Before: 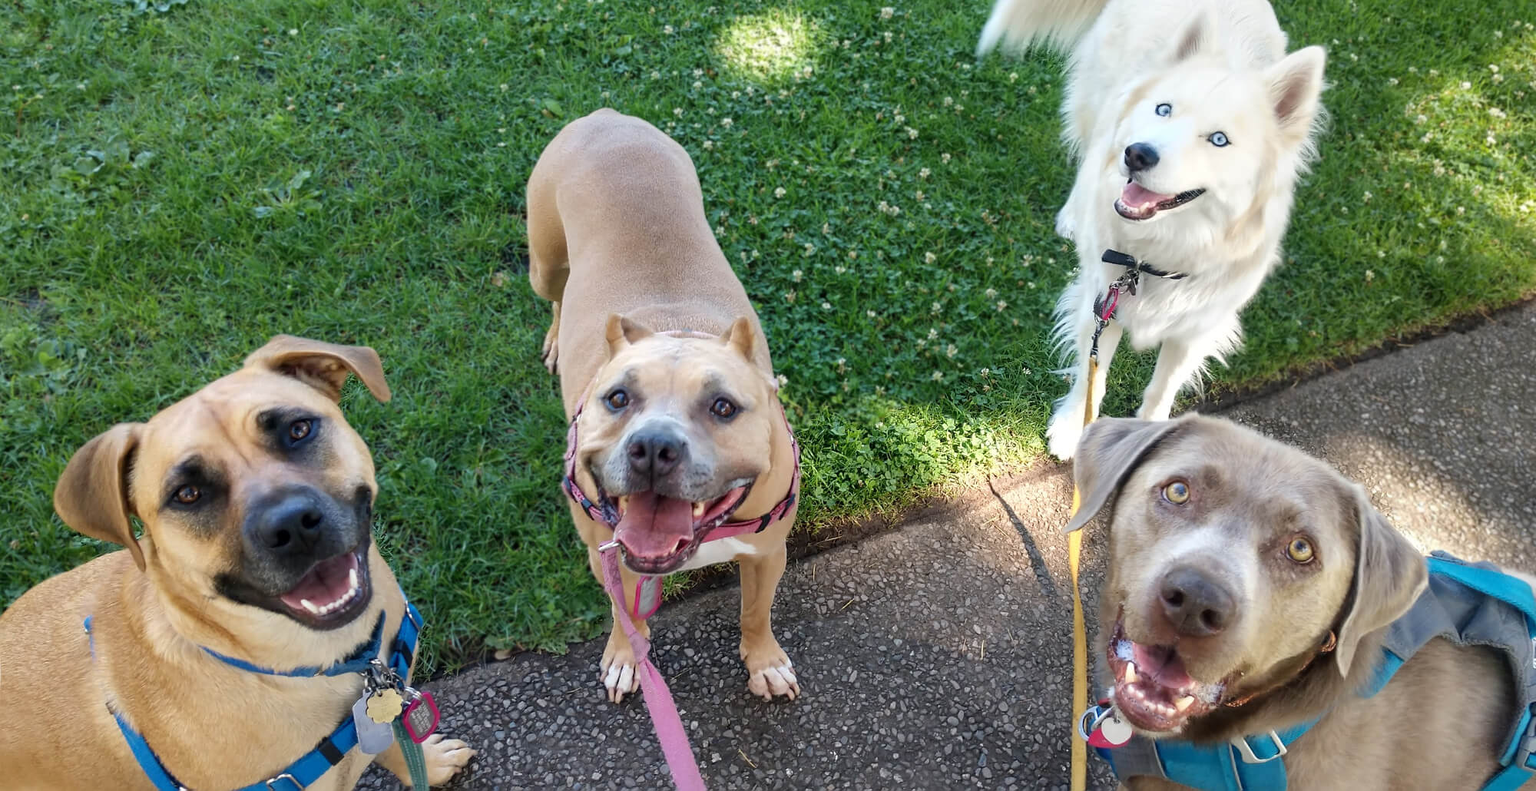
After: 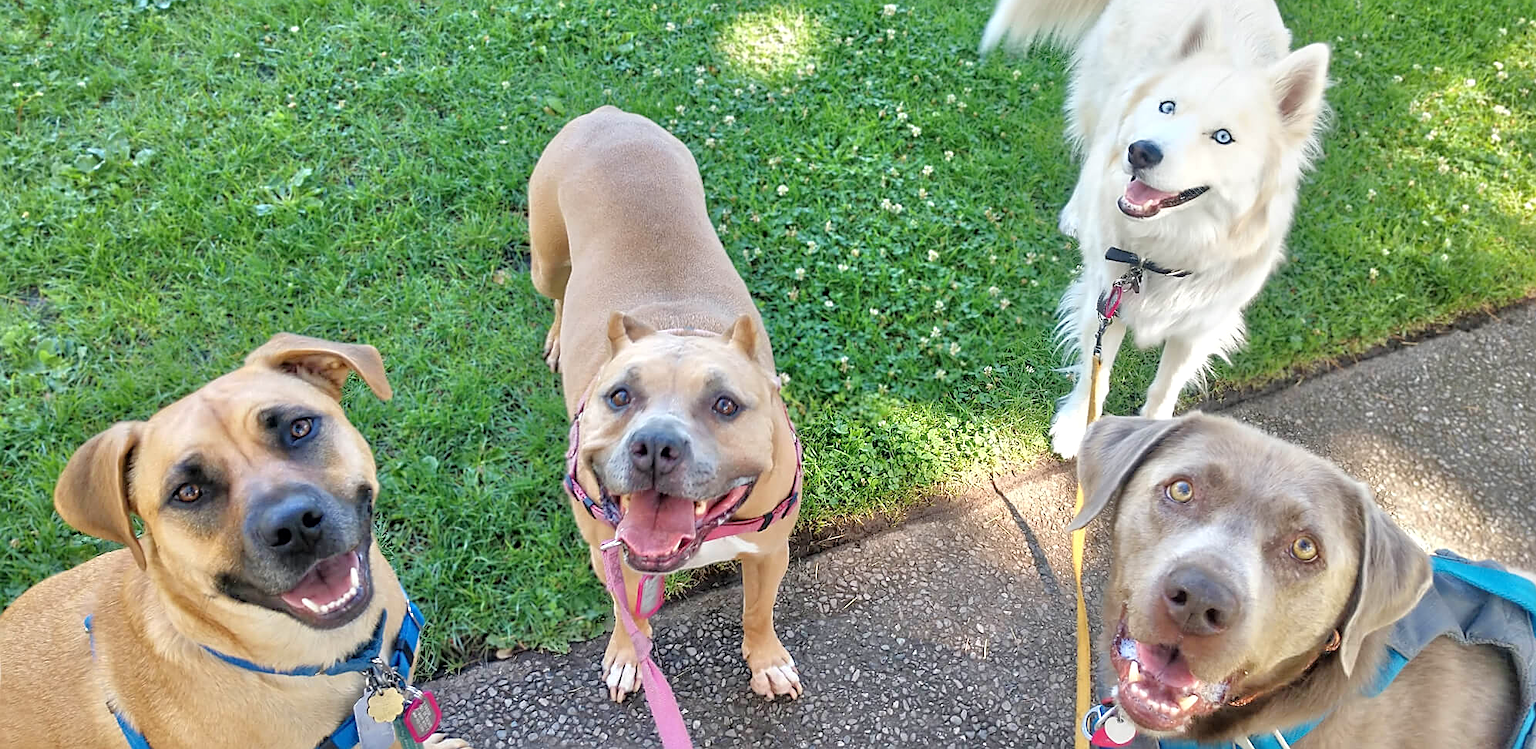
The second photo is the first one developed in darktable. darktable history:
sharpen: on, module defaults
crop: top 0.448%, right 0.264%, bottom 5.045%
tone equalizer: -7 EV 0.15 EV, -6 EV 0.6 EV, -5 EV 1.15 EV, -4 EV 1.33 EV, -3 EV 1.15 EV, -2 EV 0.6 EV, -1 EV 0.15 EV, mask exposure compensation -0.5 EV
